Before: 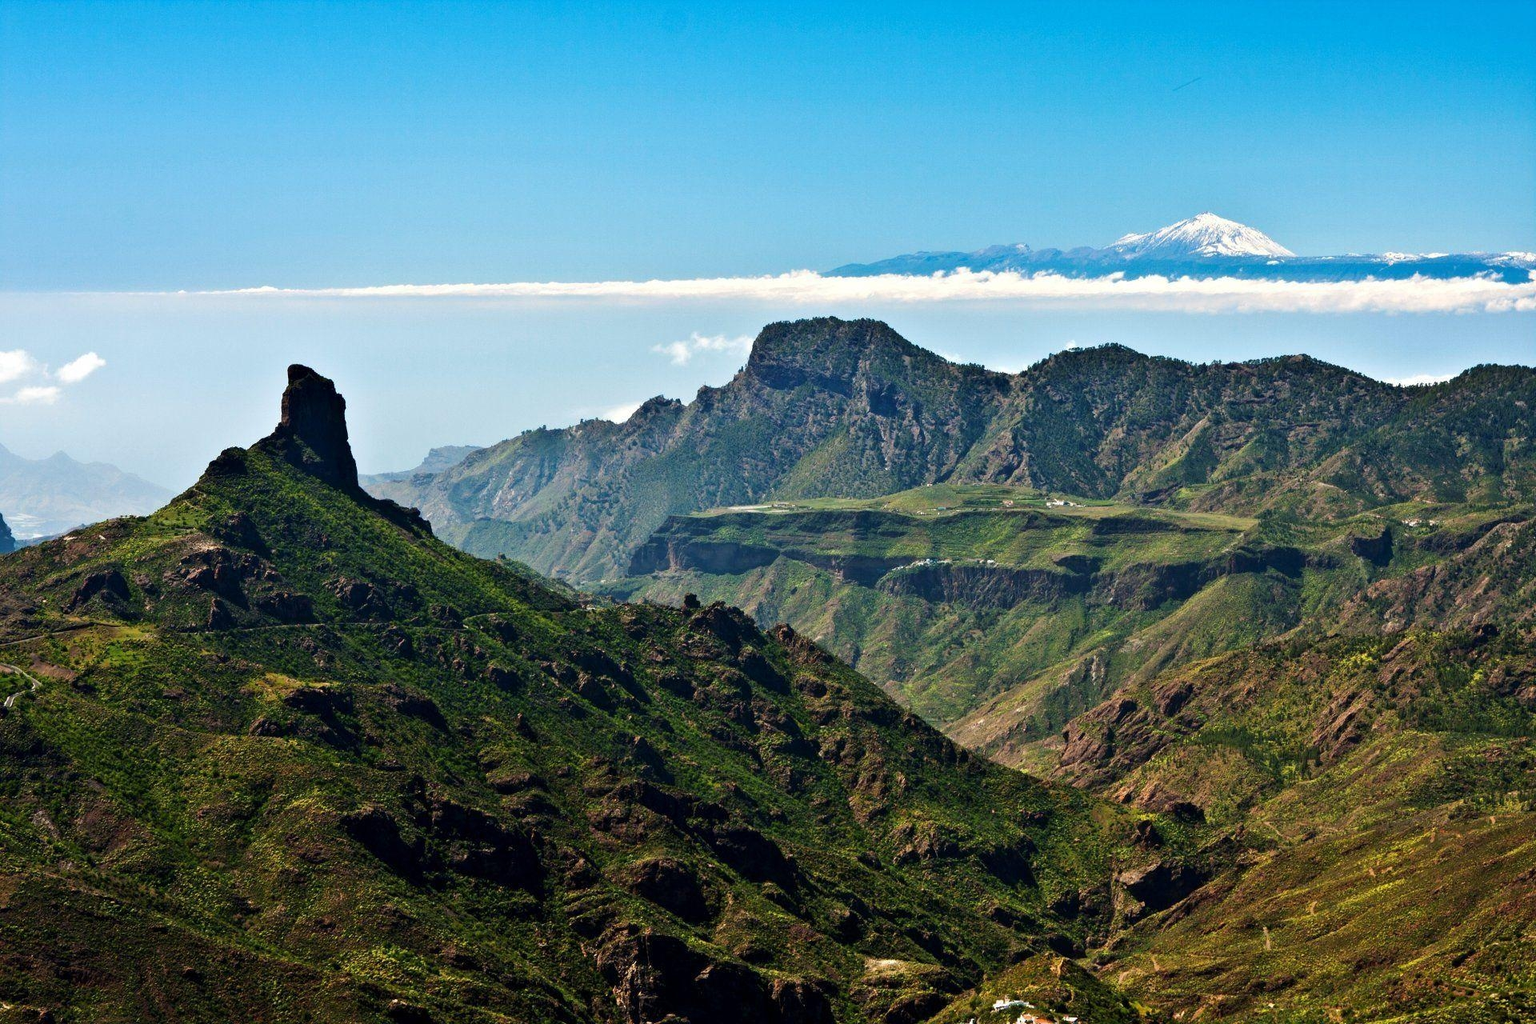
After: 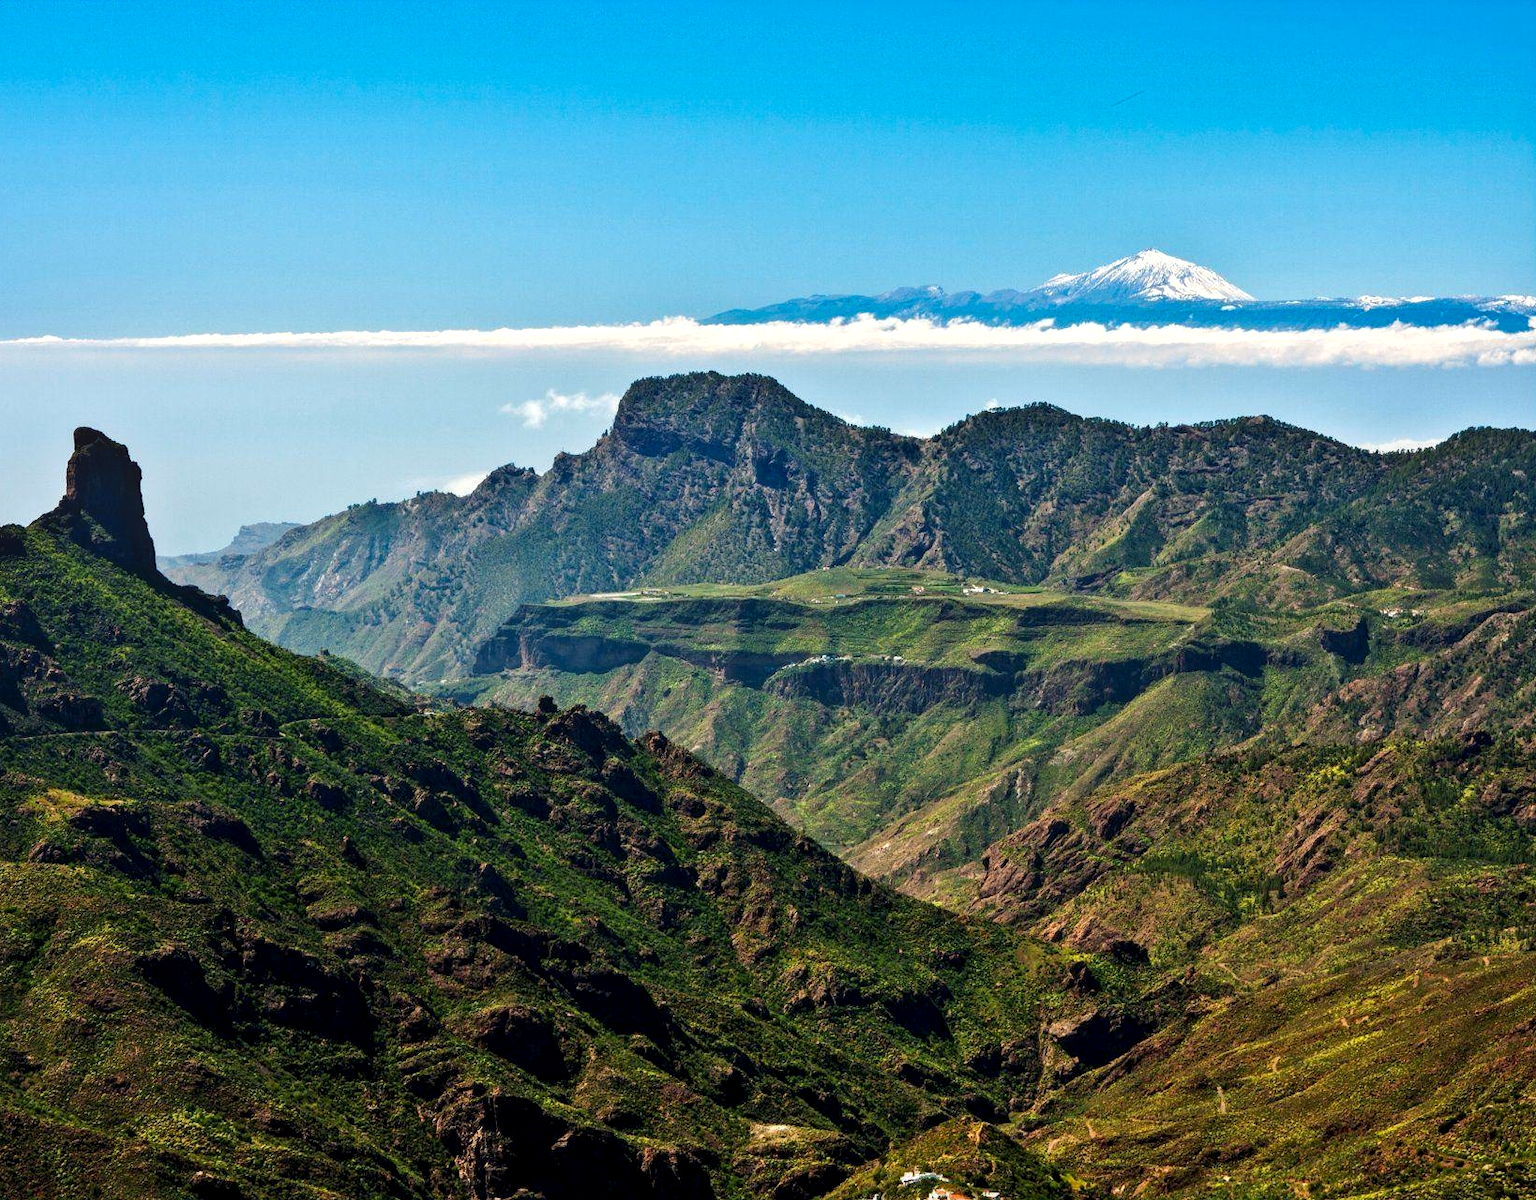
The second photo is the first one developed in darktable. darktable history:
local contrast: on, module defaults
crop and rotate: left 14.639%
contrast brightness saturation: saturation 0.129
